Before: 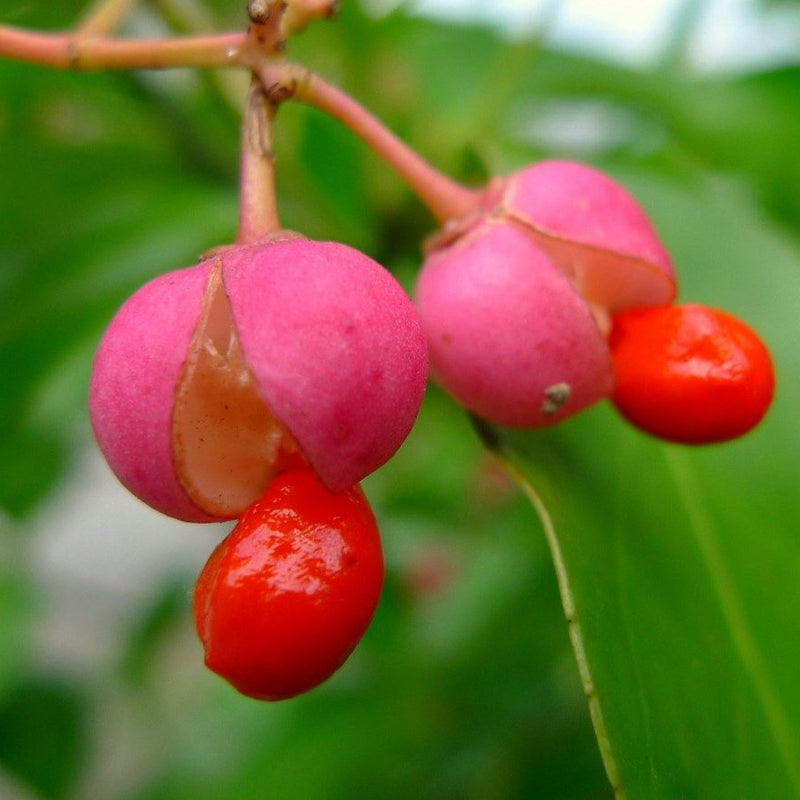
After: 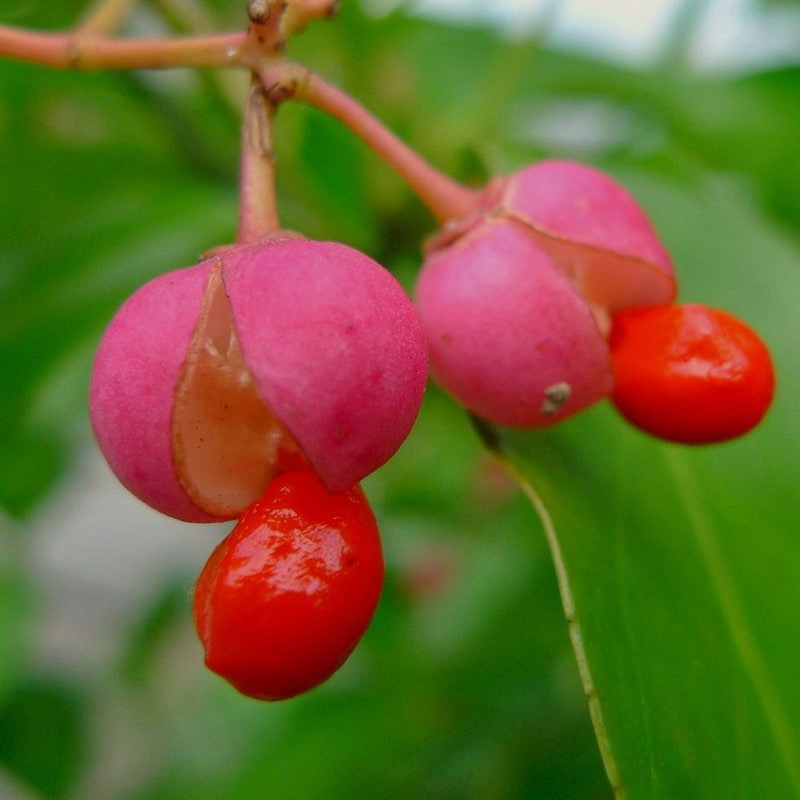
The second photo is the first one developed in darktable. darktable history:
tone equalizer: -8 EV 0.25 EV, -7 EV 0.417 EV, -6 EV 0.417 EV, -5 EV 0.25 EV, -3 EV -0.25 EV, -2 EV -0.417 EV, -1 EV -0.417 EV, +0 EV -0.25 EV, edges refinement/feathering 500, mask exposure compensation -1.57 EV, preserve details guided filter
bloom: size 9%, threshold 100%, strength 7%
